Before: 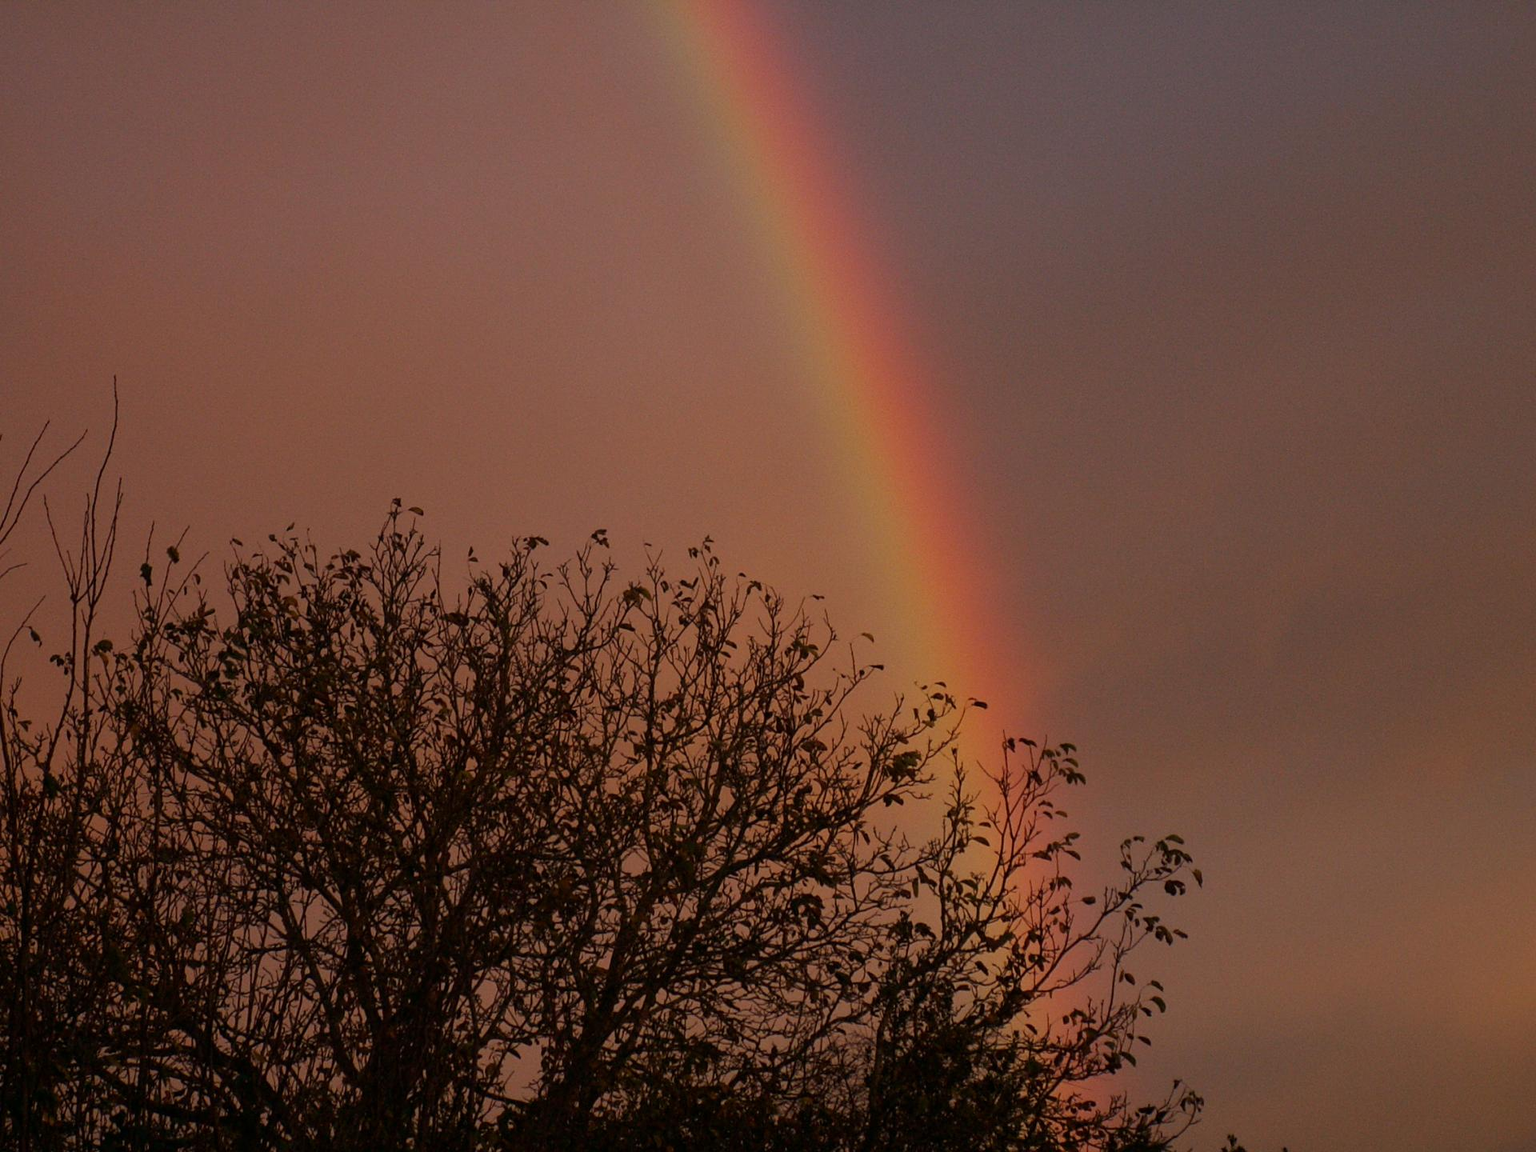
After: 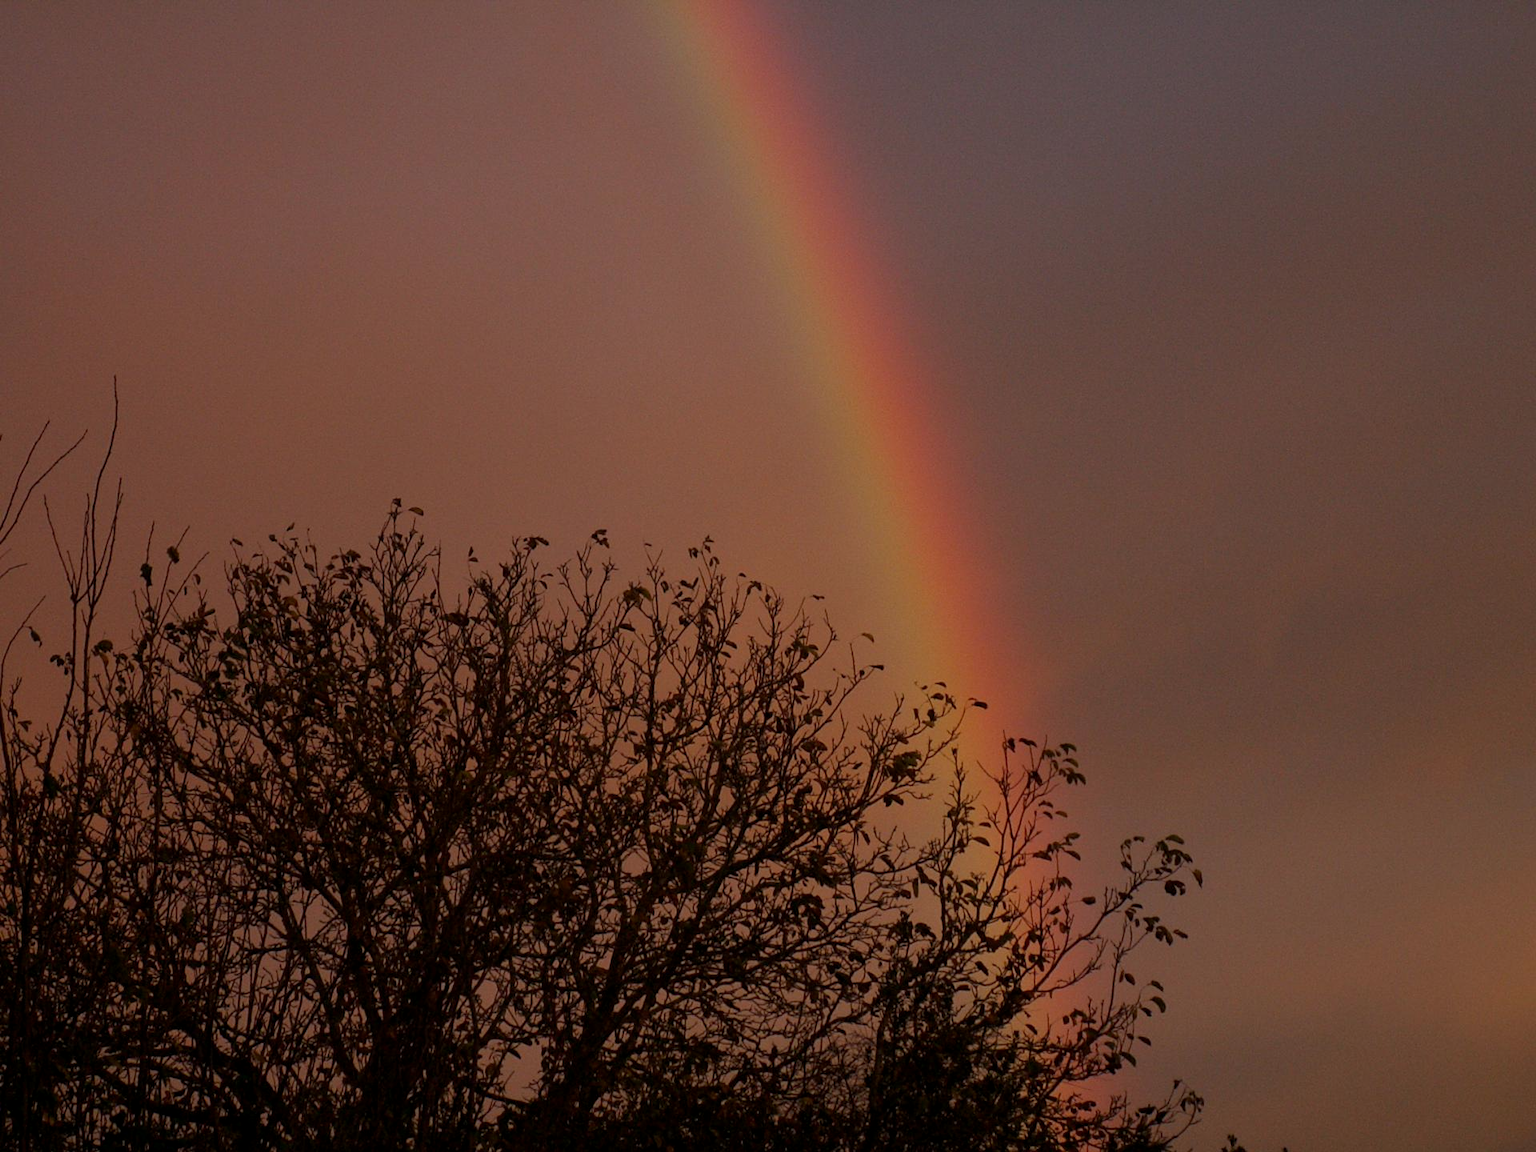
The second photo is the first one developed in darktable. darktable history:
exposure: black level correction 0.002, exposure -0.203 EV, compensate exposure bias true, compensate highlight preservation false
